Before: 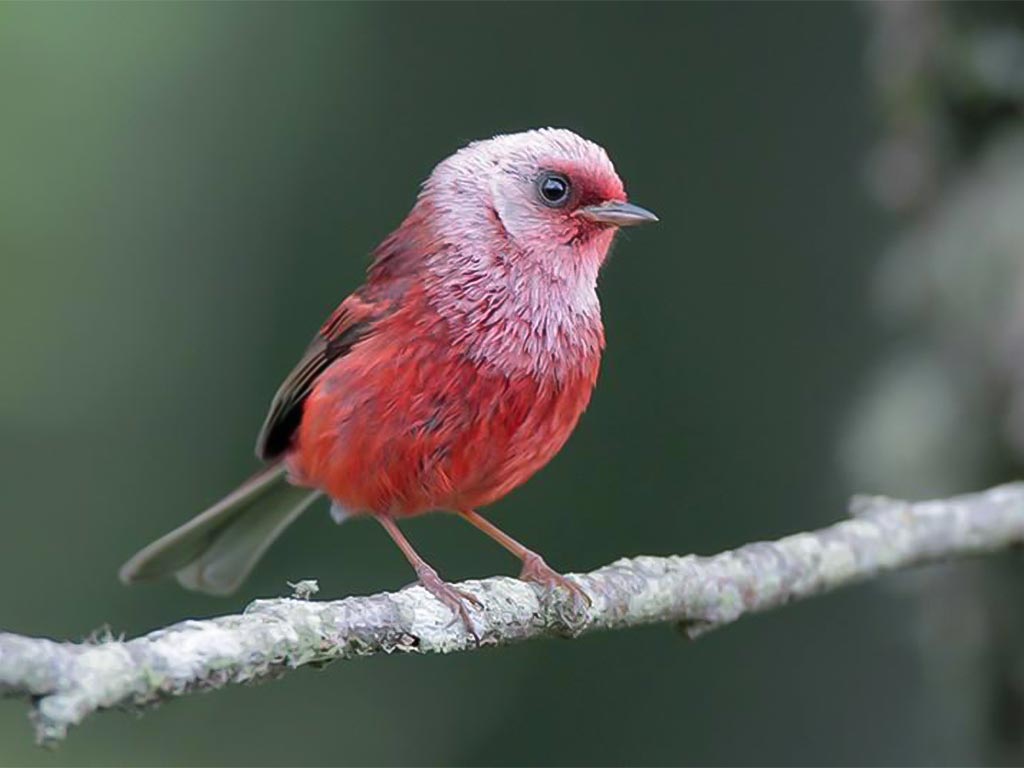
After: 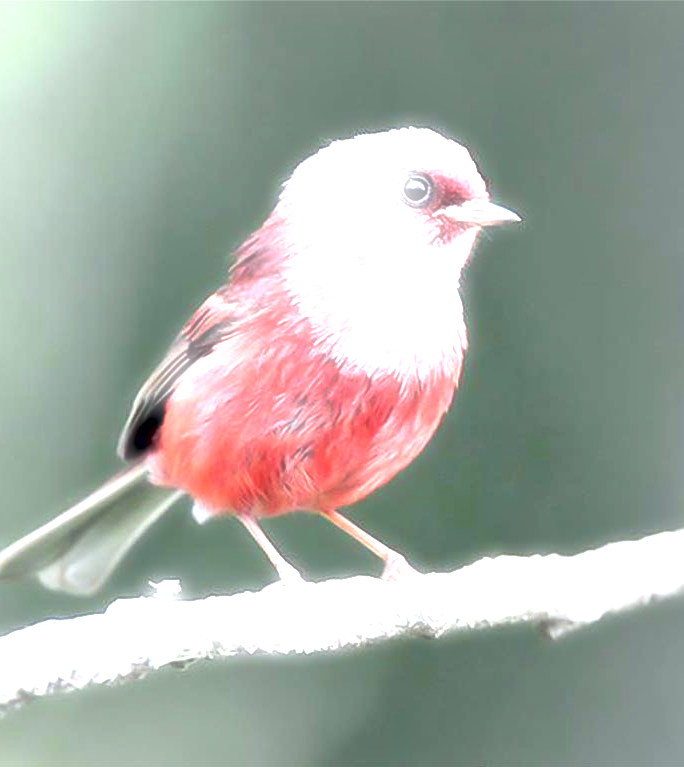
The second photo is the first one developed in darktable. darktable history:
vignetting: fall-off radius 60.94%, brightness 0.042, saturation 0.003, center (-0.122, -0.009)
crop and rotate: left 13.553%, right 19.57%
exposure: black level correction 0.014, exposure 1.773 EV, compensate highlight preservation false
local contrast: mode bilateral grid, contrast 19, coarseness 49, detail 132%, midtone range 0.2
tone equalizer: edges refinement/feathering 500, mask exposure compensation -1.57 EV, preserve details no
haze removal: strength -0.9, distance 0.225, compatibility mode true
